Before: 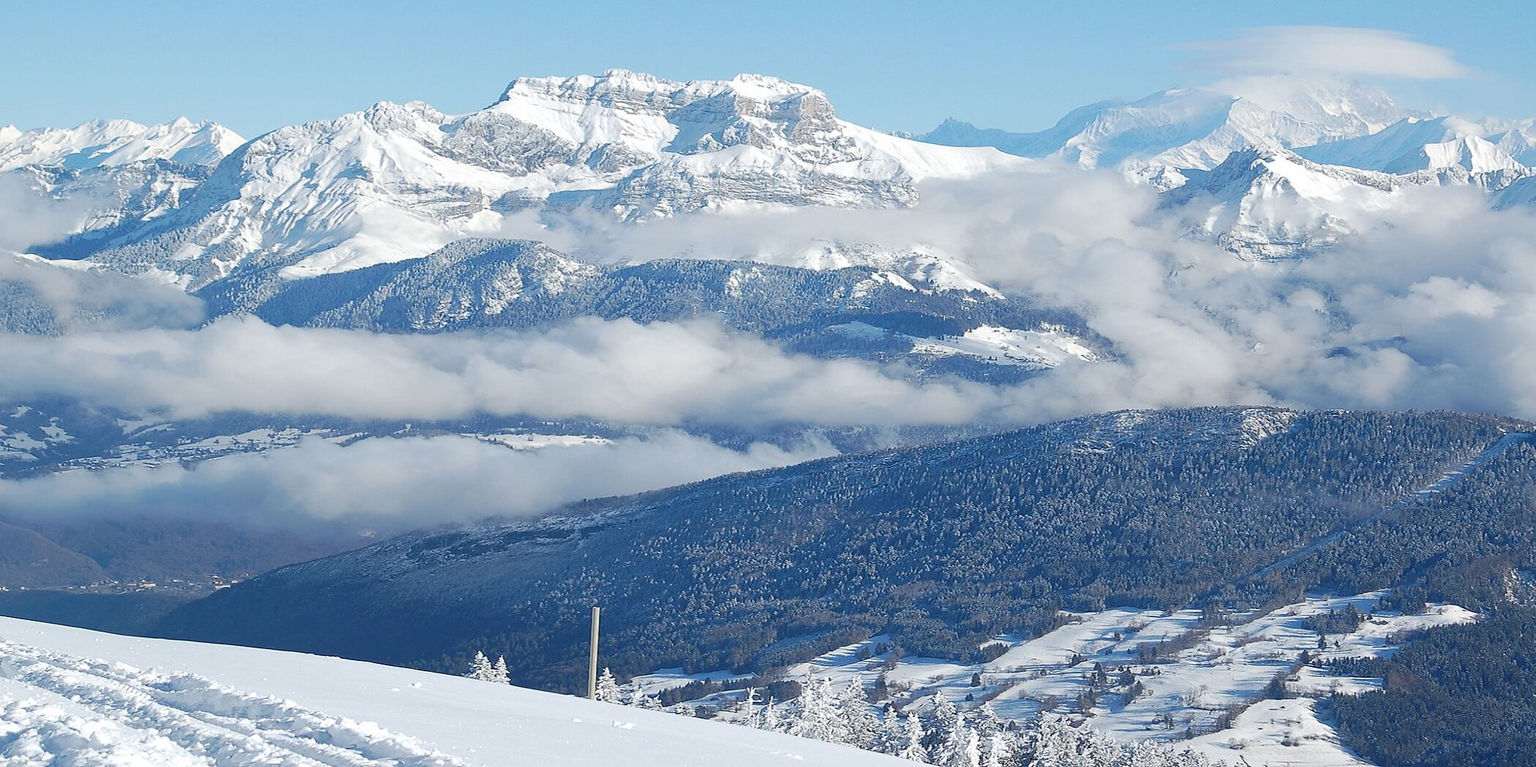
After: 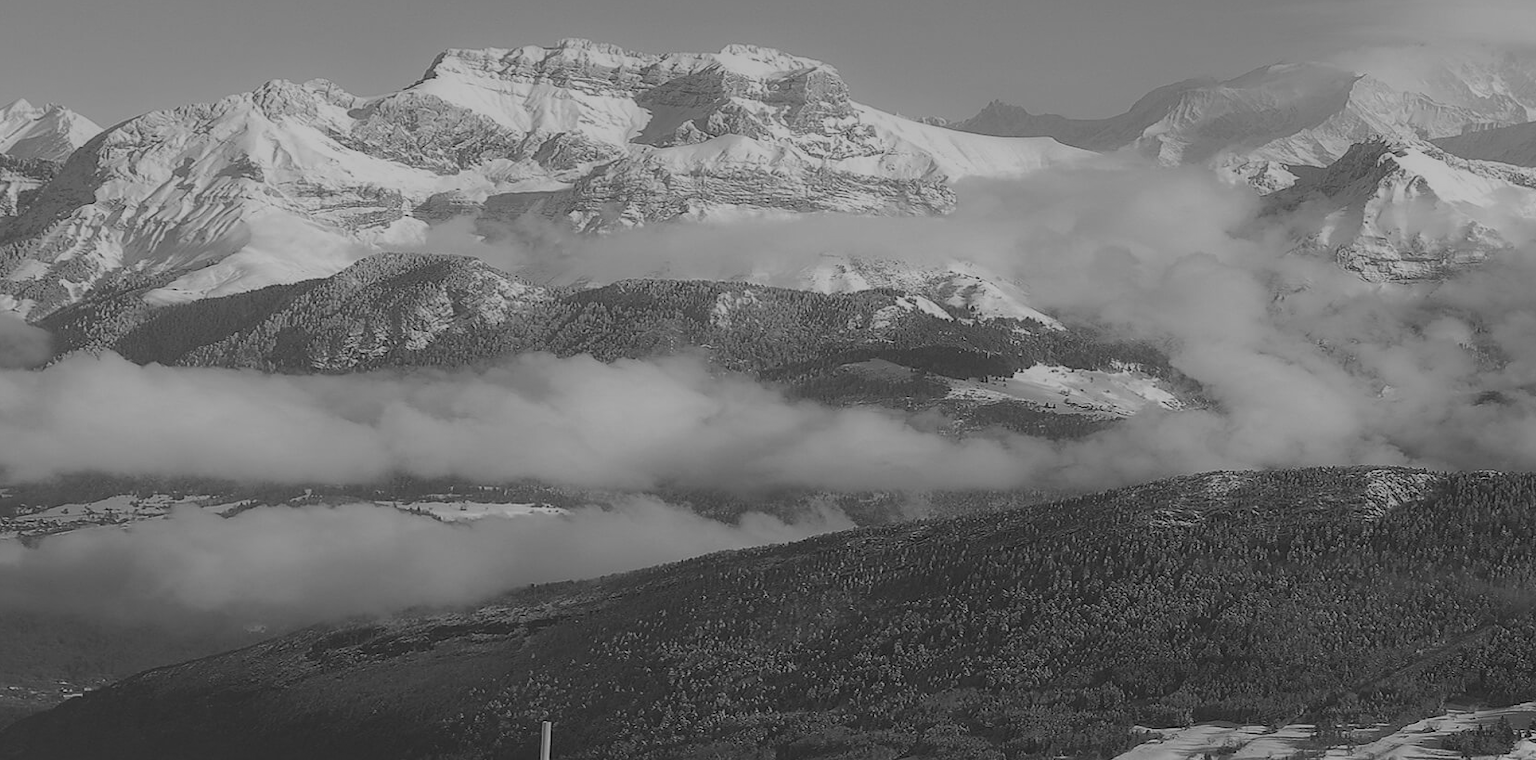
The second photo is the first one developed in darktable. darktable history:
monochrome: a 79.32, b 81.83, size 1.1
tone equalizer: on, module defaults
crop and rotate: left 10.77%, top 5.1%, right 10.41%, bottom 16.76%
